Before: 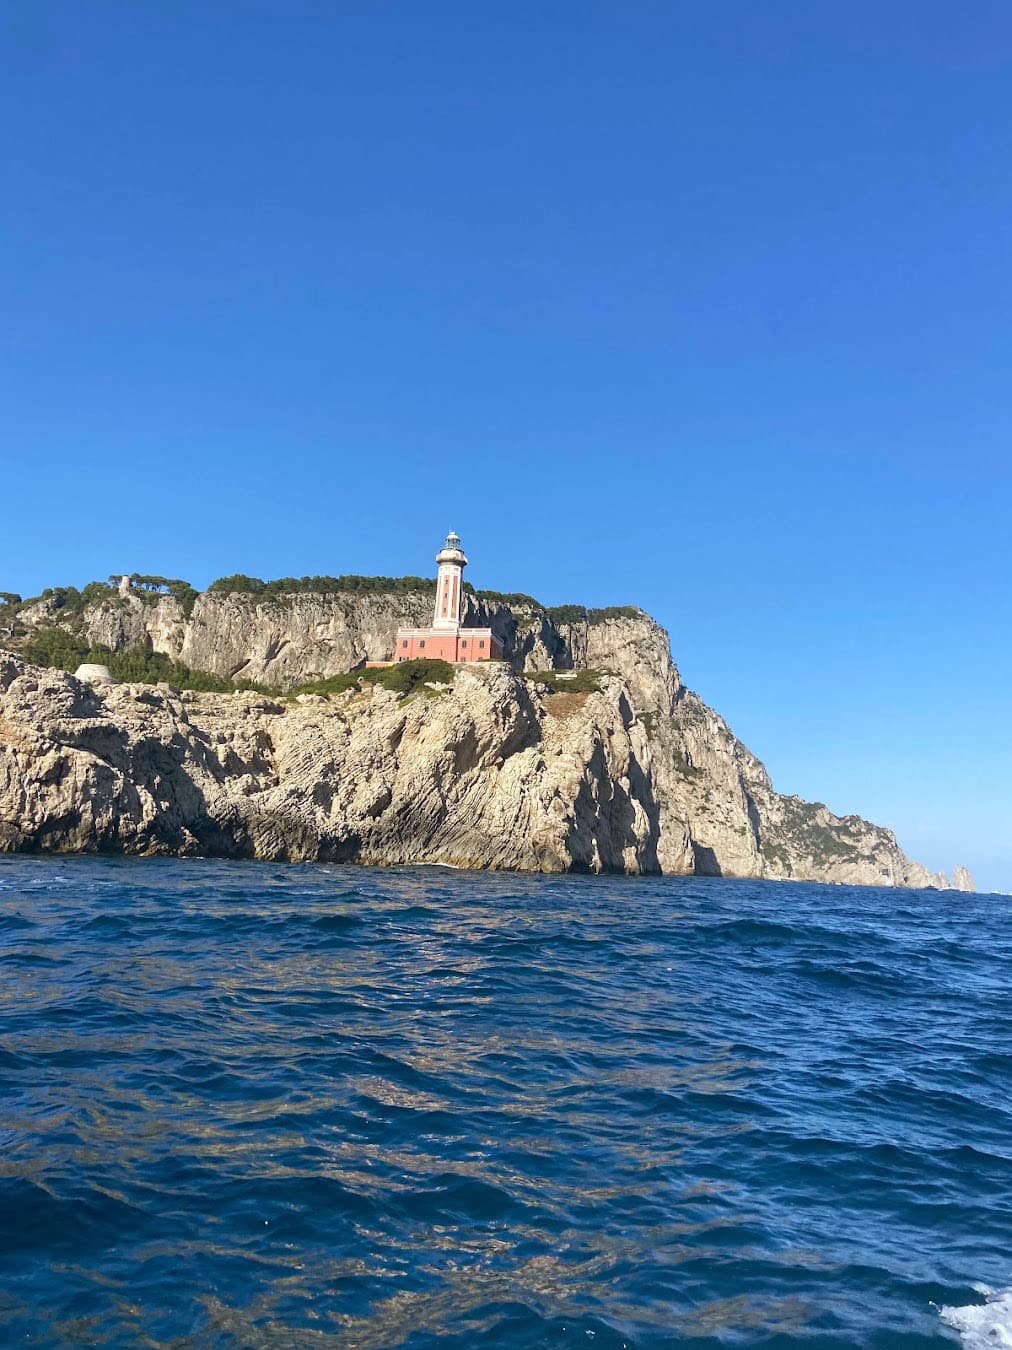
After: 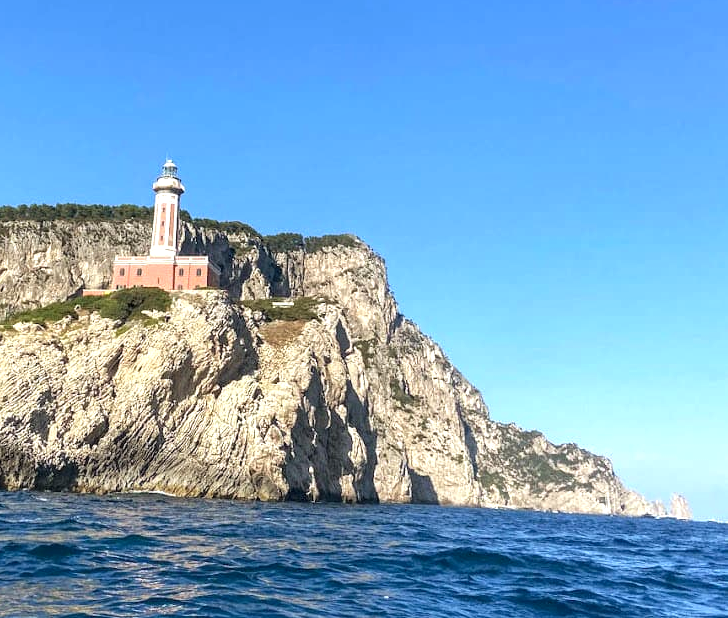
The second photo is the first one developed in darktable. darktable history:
local contrast: on, module defaults
crop and rotate: left 28.055%, top 27.614%, bottom 26.541%
tone equalizer: -8 EV -0.424 EV, -7 EV -0.391 EV, -6 EV -0.314 EV, -5 EV -0.222 EV, -3 EV 0.195 EV, -2 EV 0.308 EV, -1 EV 0.384 EV, +0 EV 0.388 EV, mask exposure compensation -0.503 EV
